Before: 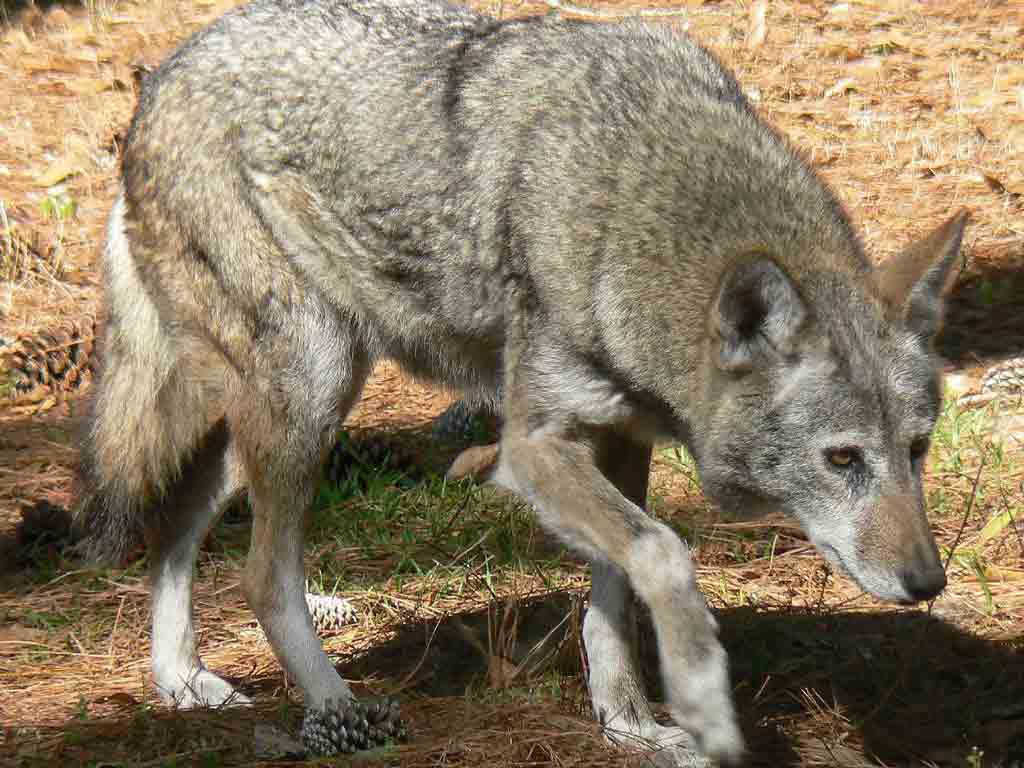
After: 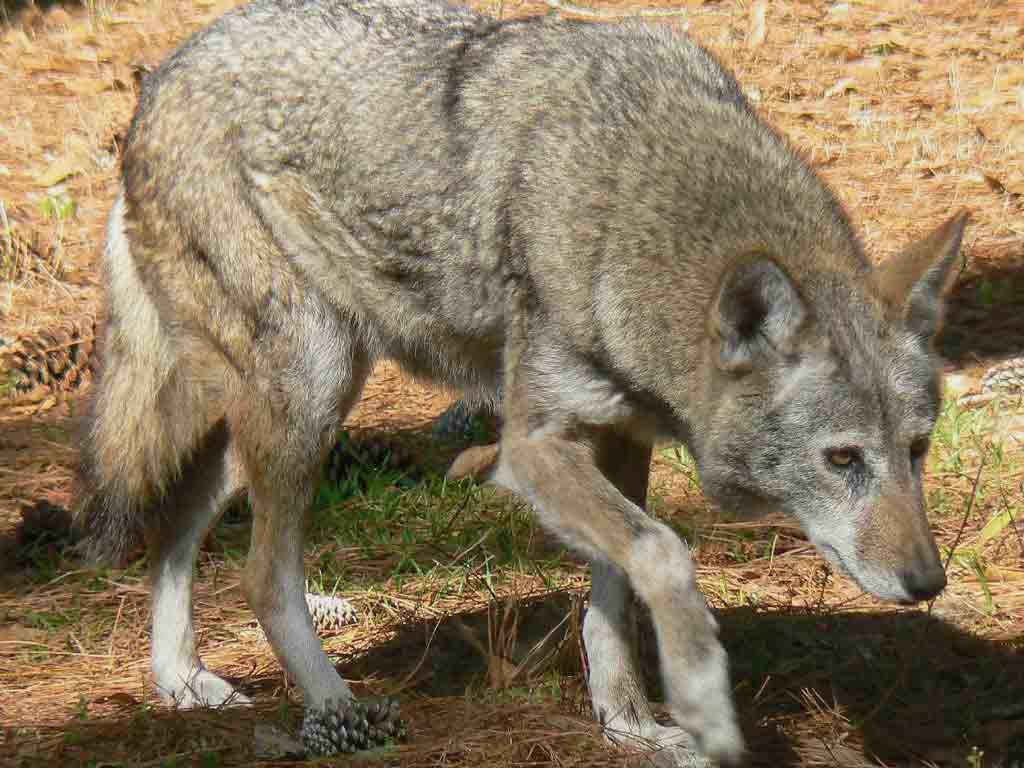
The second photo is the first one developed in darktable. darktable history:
velvia: strength 17%
color balance rgb: contrast -10%
